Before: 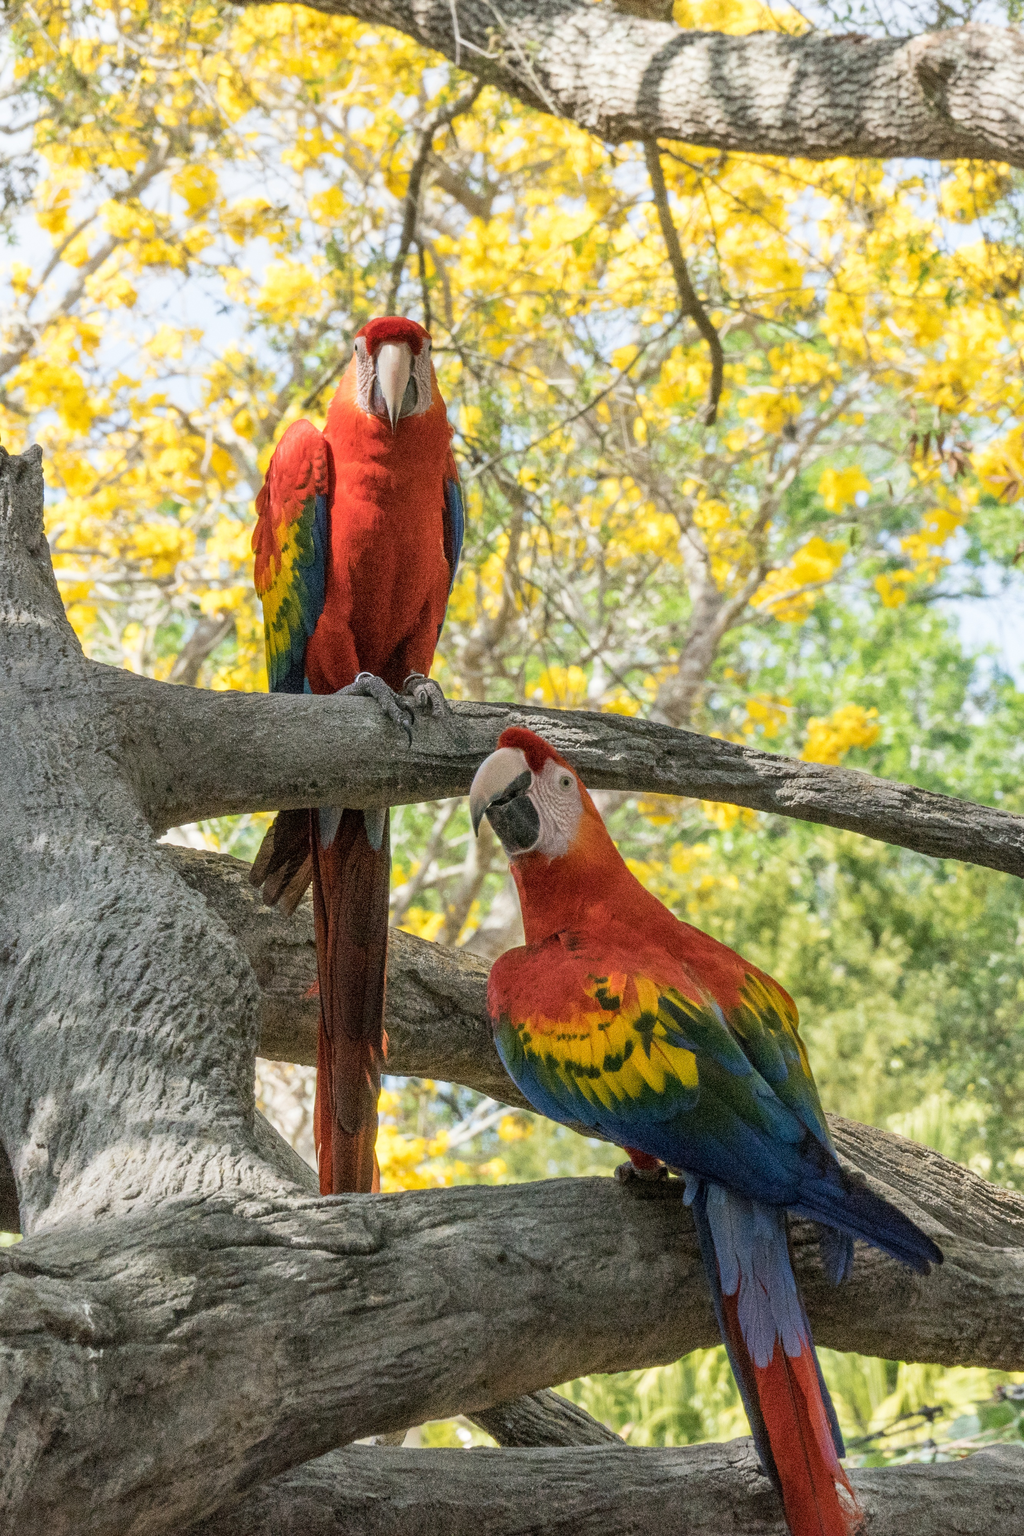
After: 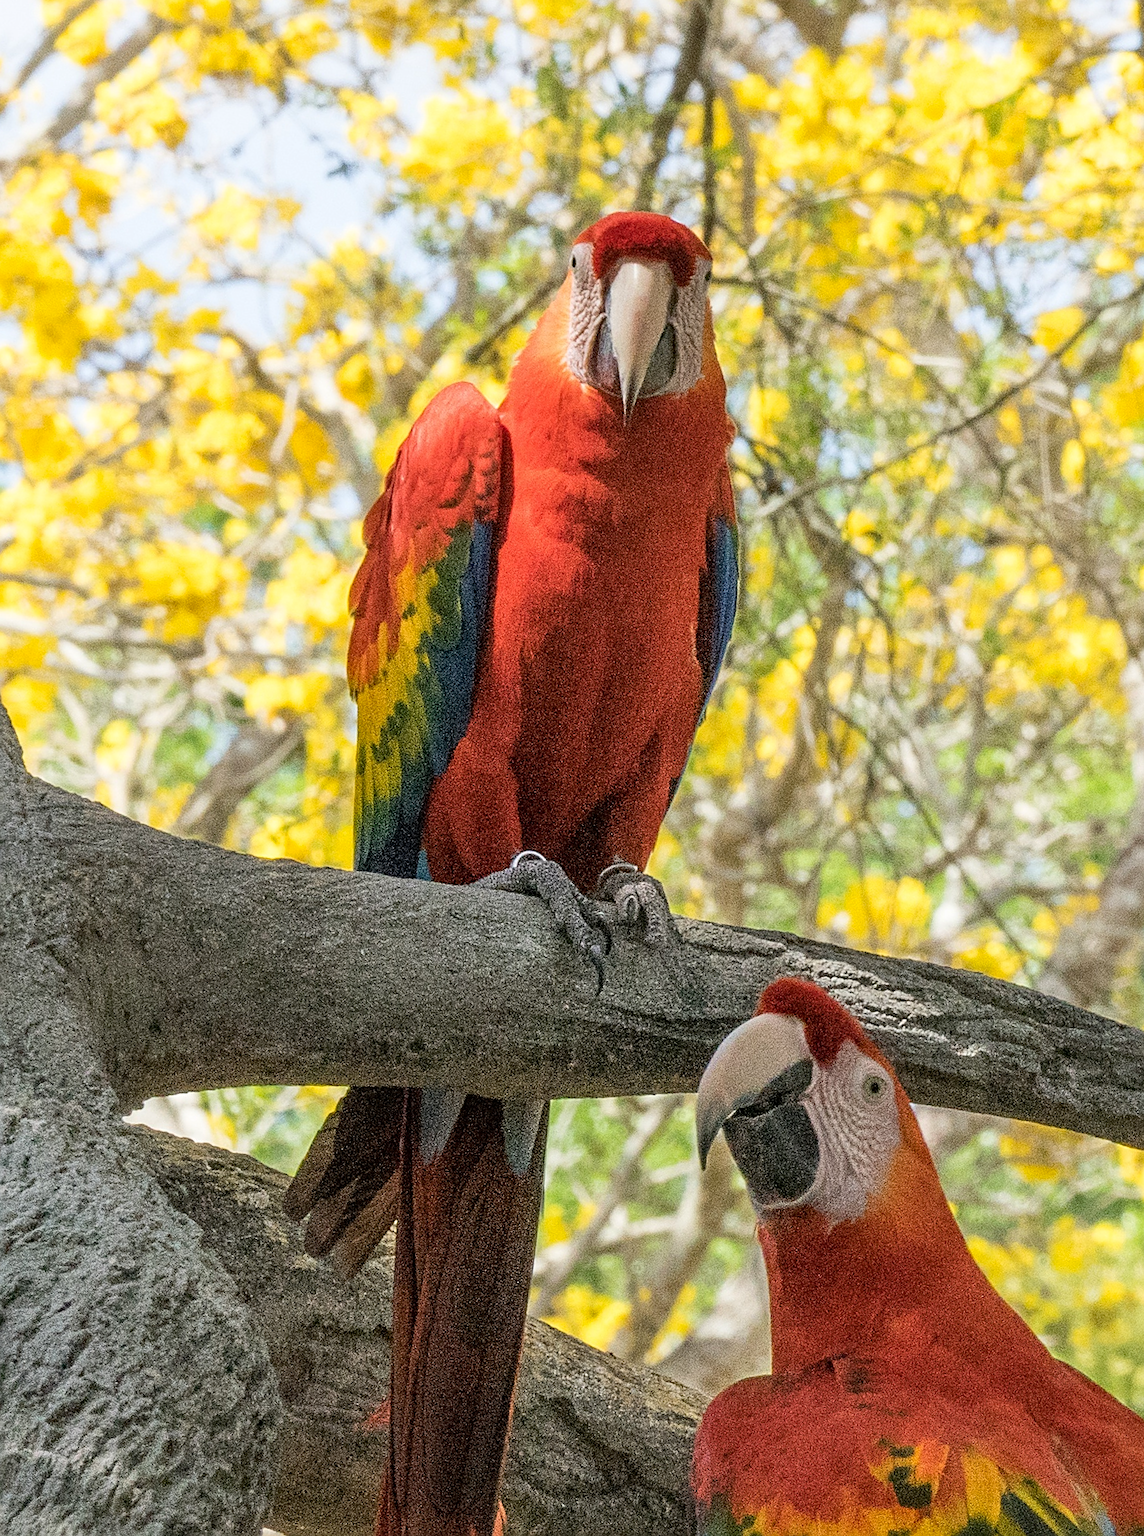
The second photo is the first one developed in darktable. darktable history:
crop and rotate: angle -5.77°, left 2.102%, top 6.895%, right 27.474%, bottom 30.102%
sharpen: on, module defaults
haze removal: adaptive false
